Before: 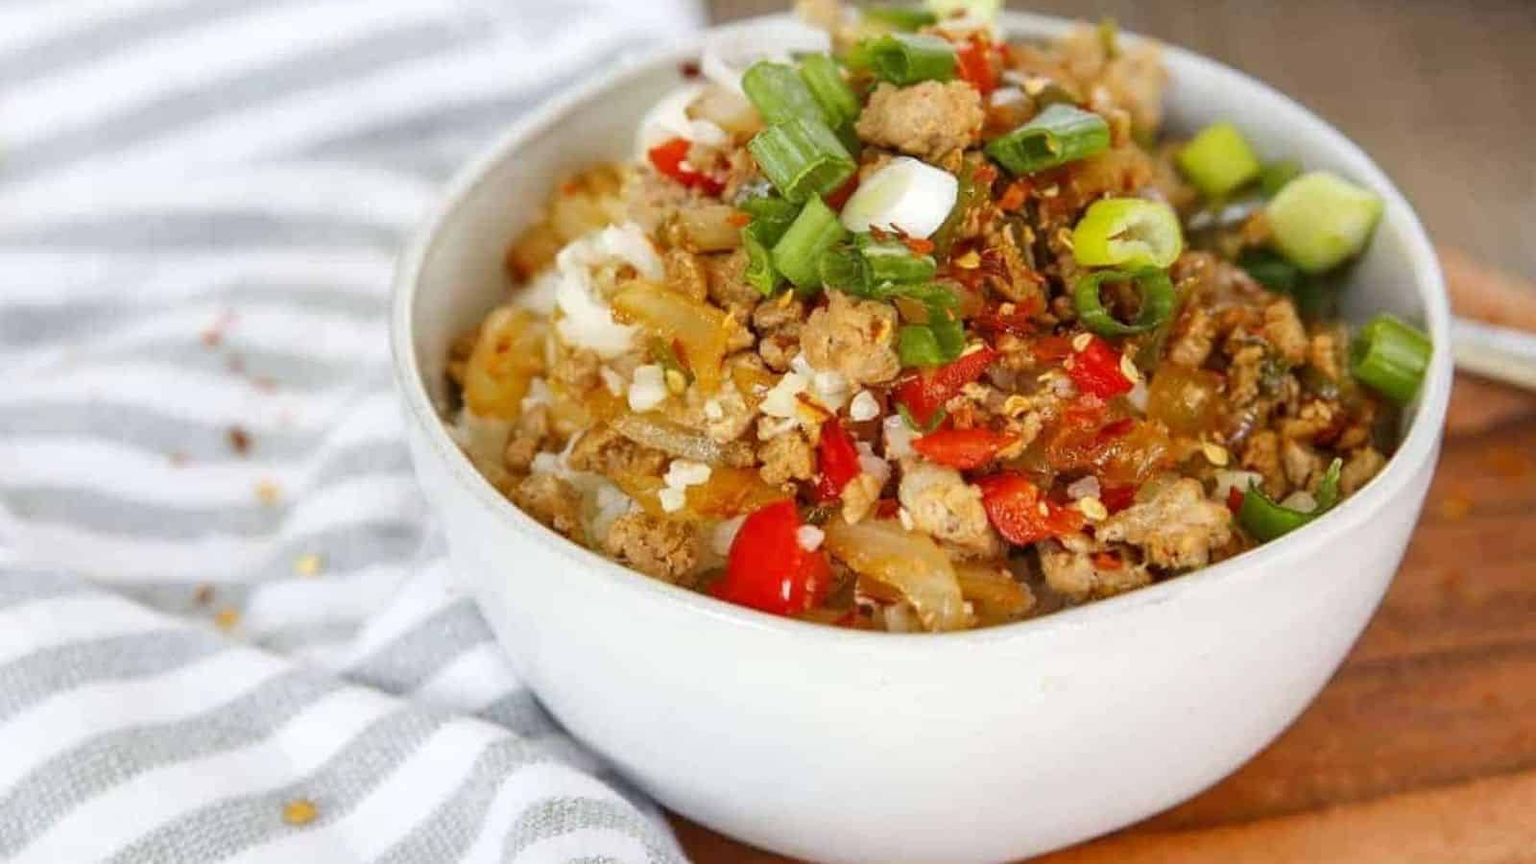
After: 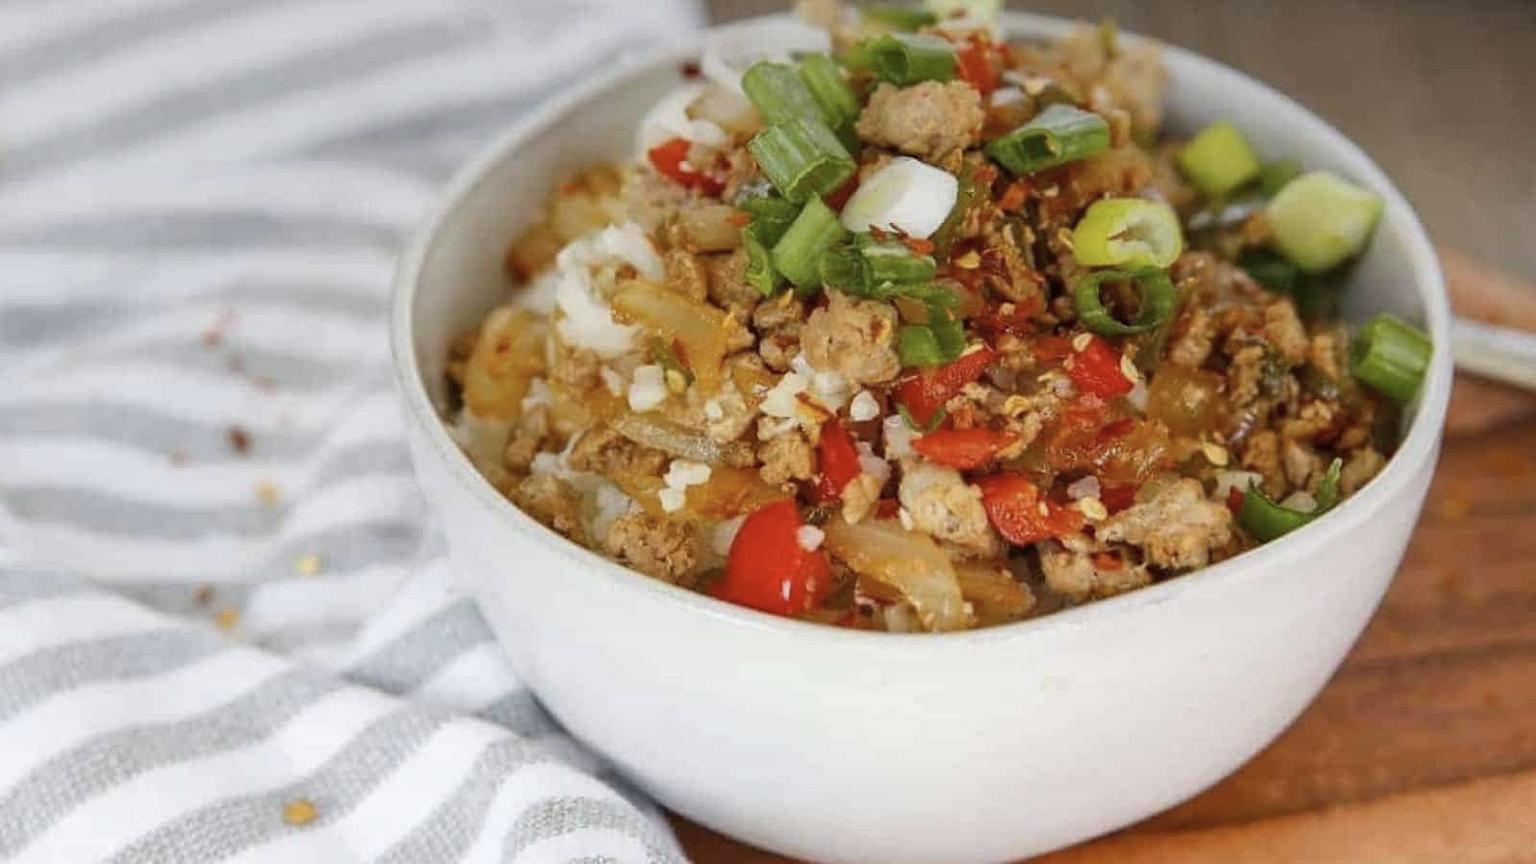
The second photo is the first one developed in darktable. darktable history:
contrast brightness saturation: saturation -0.17
graduated density: on, module defaults
